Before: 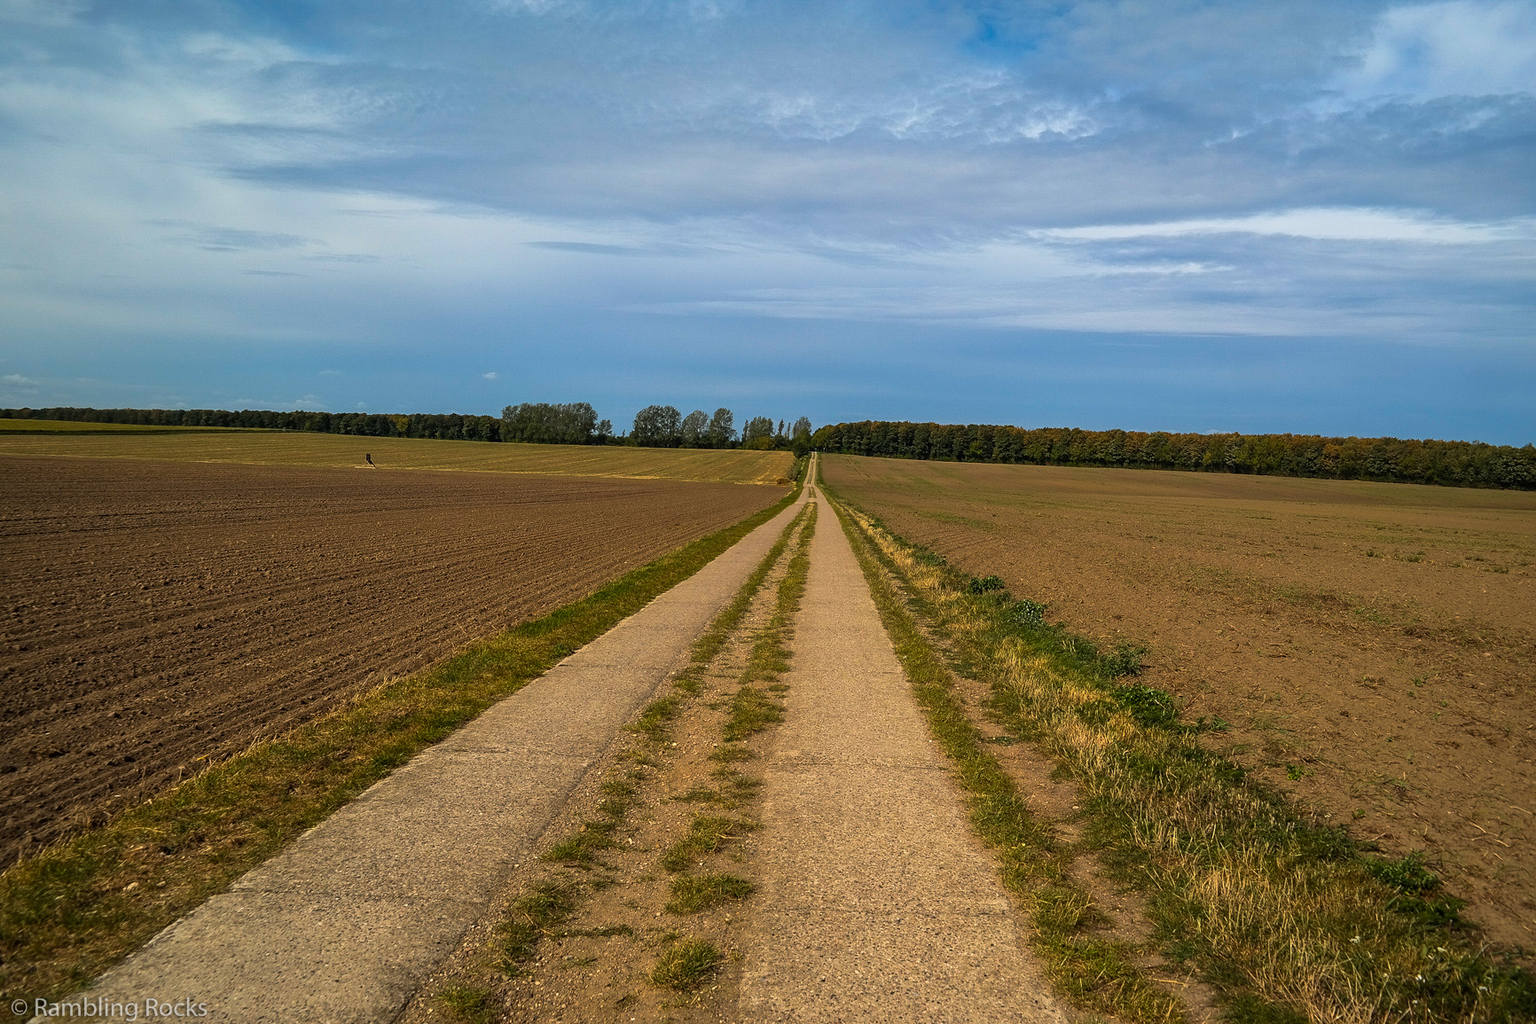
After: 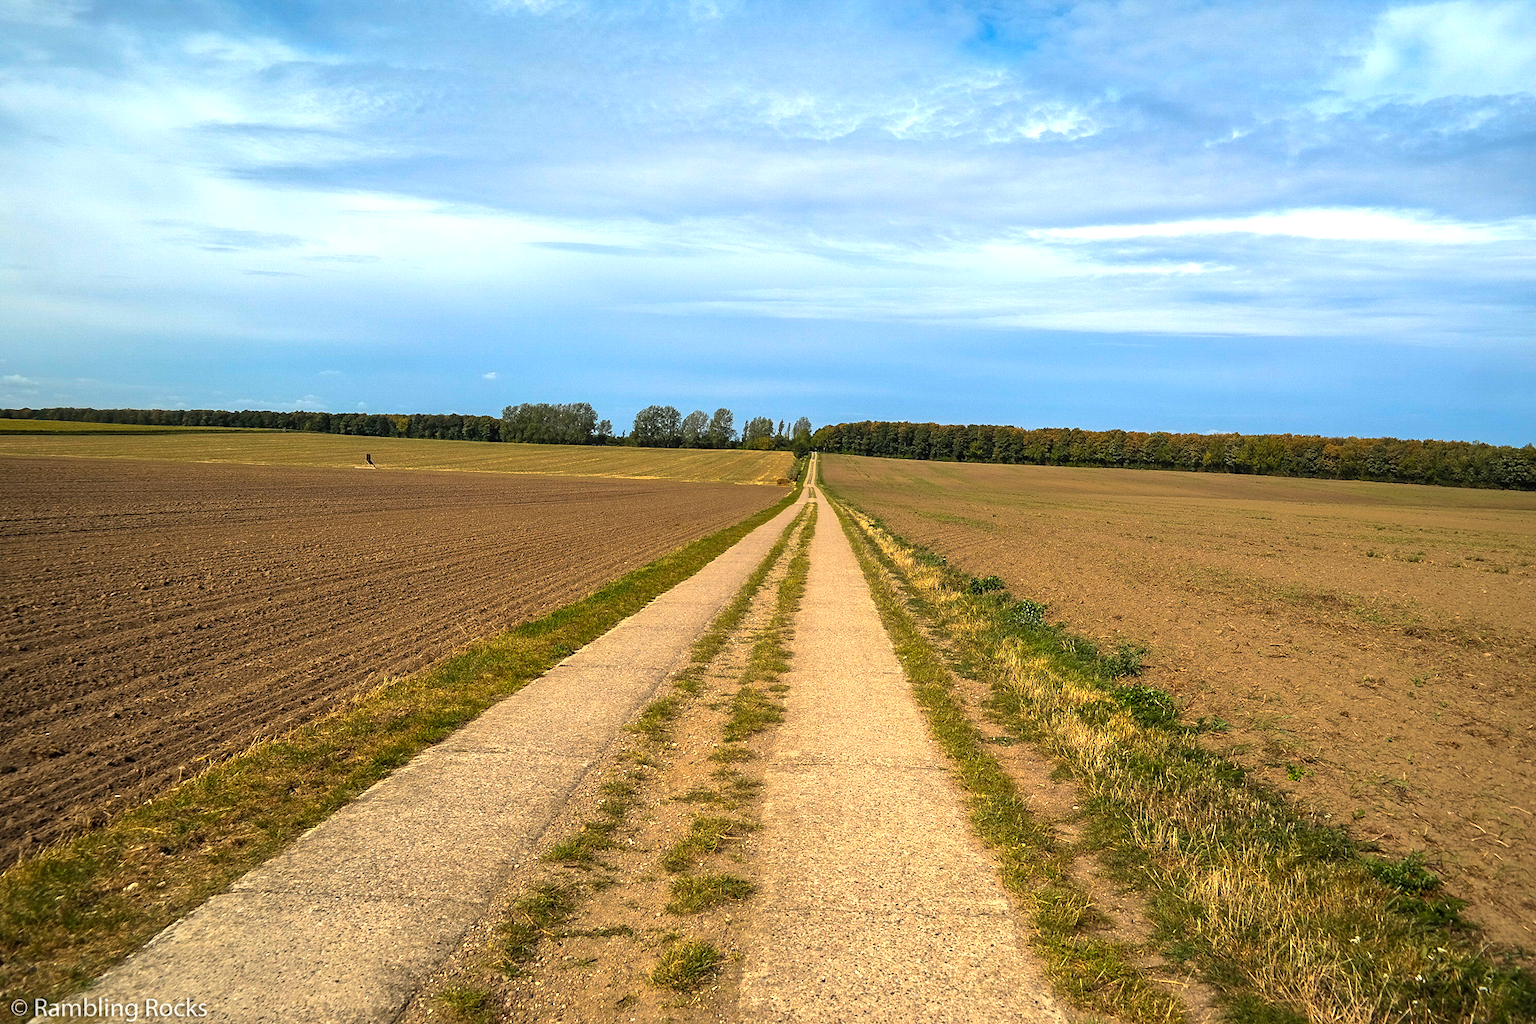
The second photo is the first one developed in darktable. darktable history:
exposure: exposure 0.941 EV, compensate highlight preservation false
